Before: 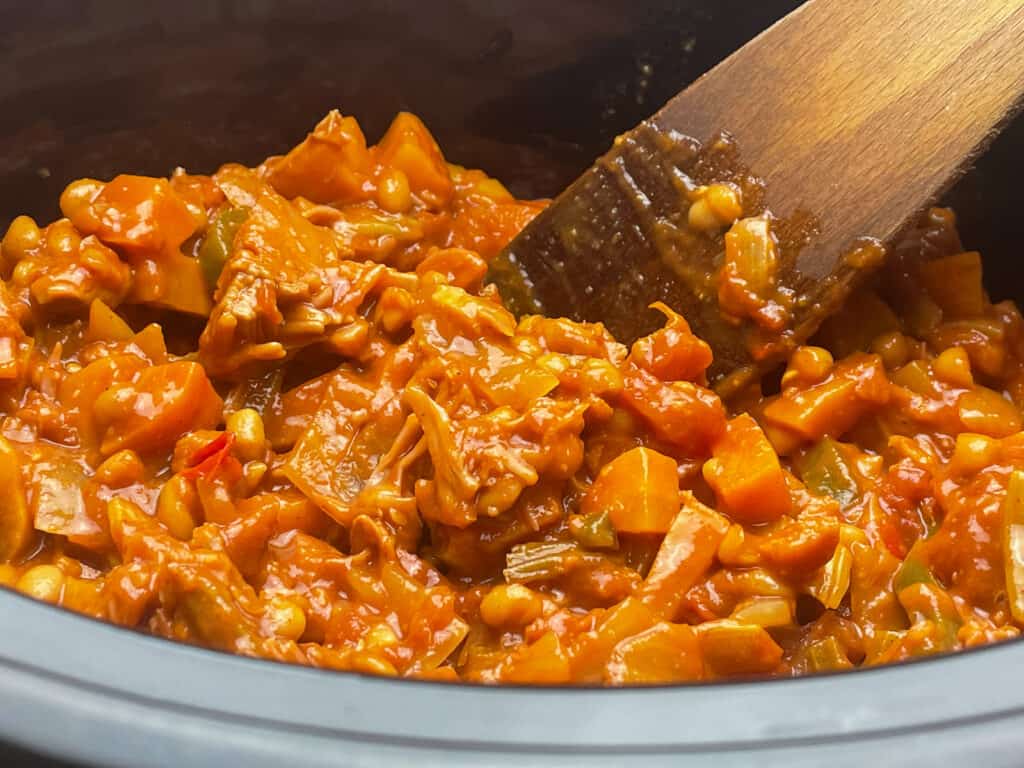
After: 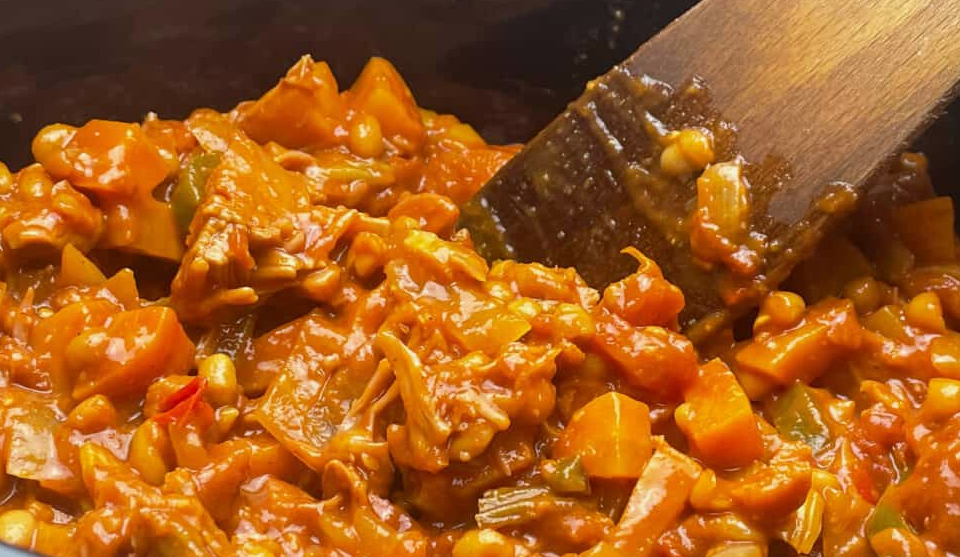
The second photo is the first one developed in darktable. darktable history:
crop: left 2.737%, top 7.287%, right 3.421%, bottom 20.179%
white balance: red 0.98, blue 1.034
